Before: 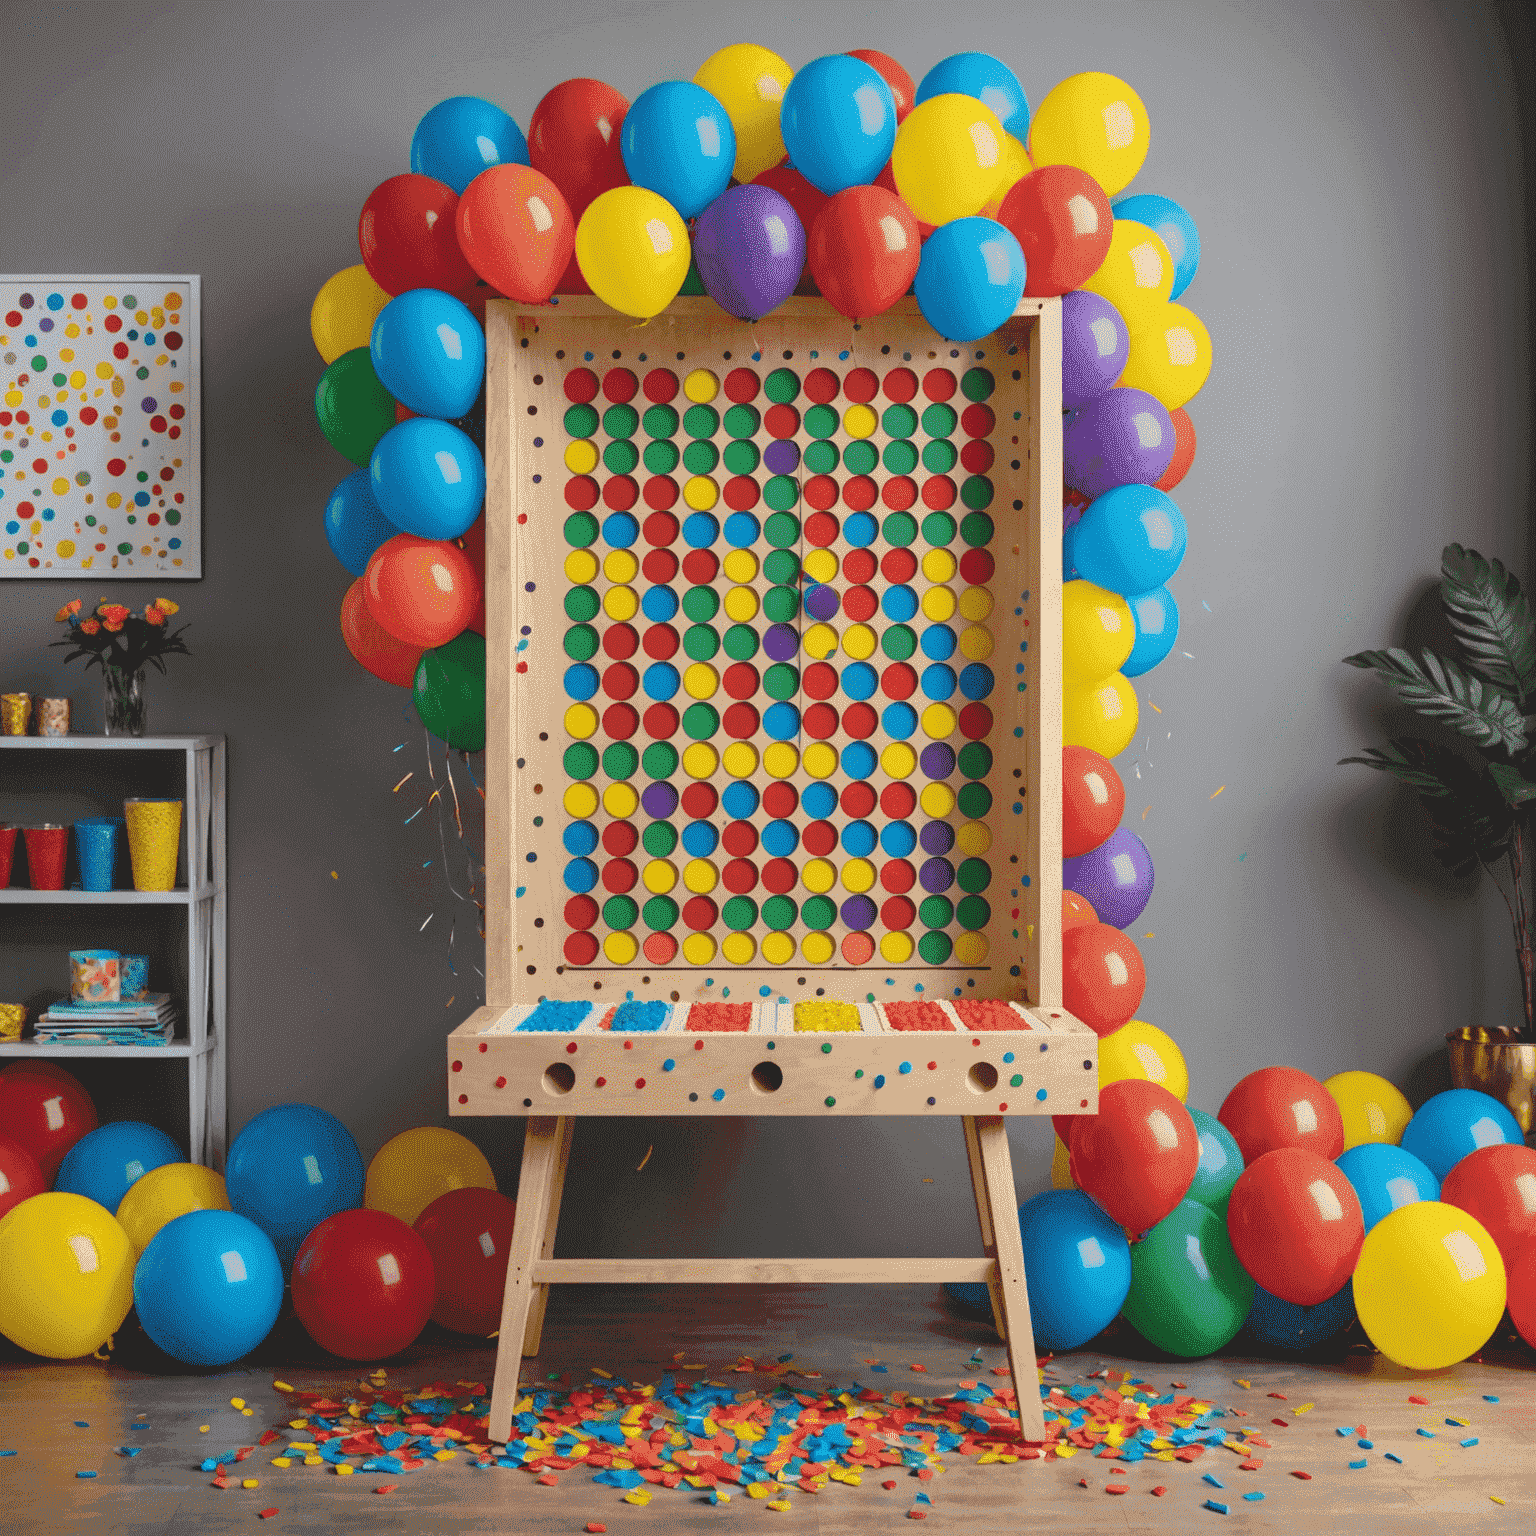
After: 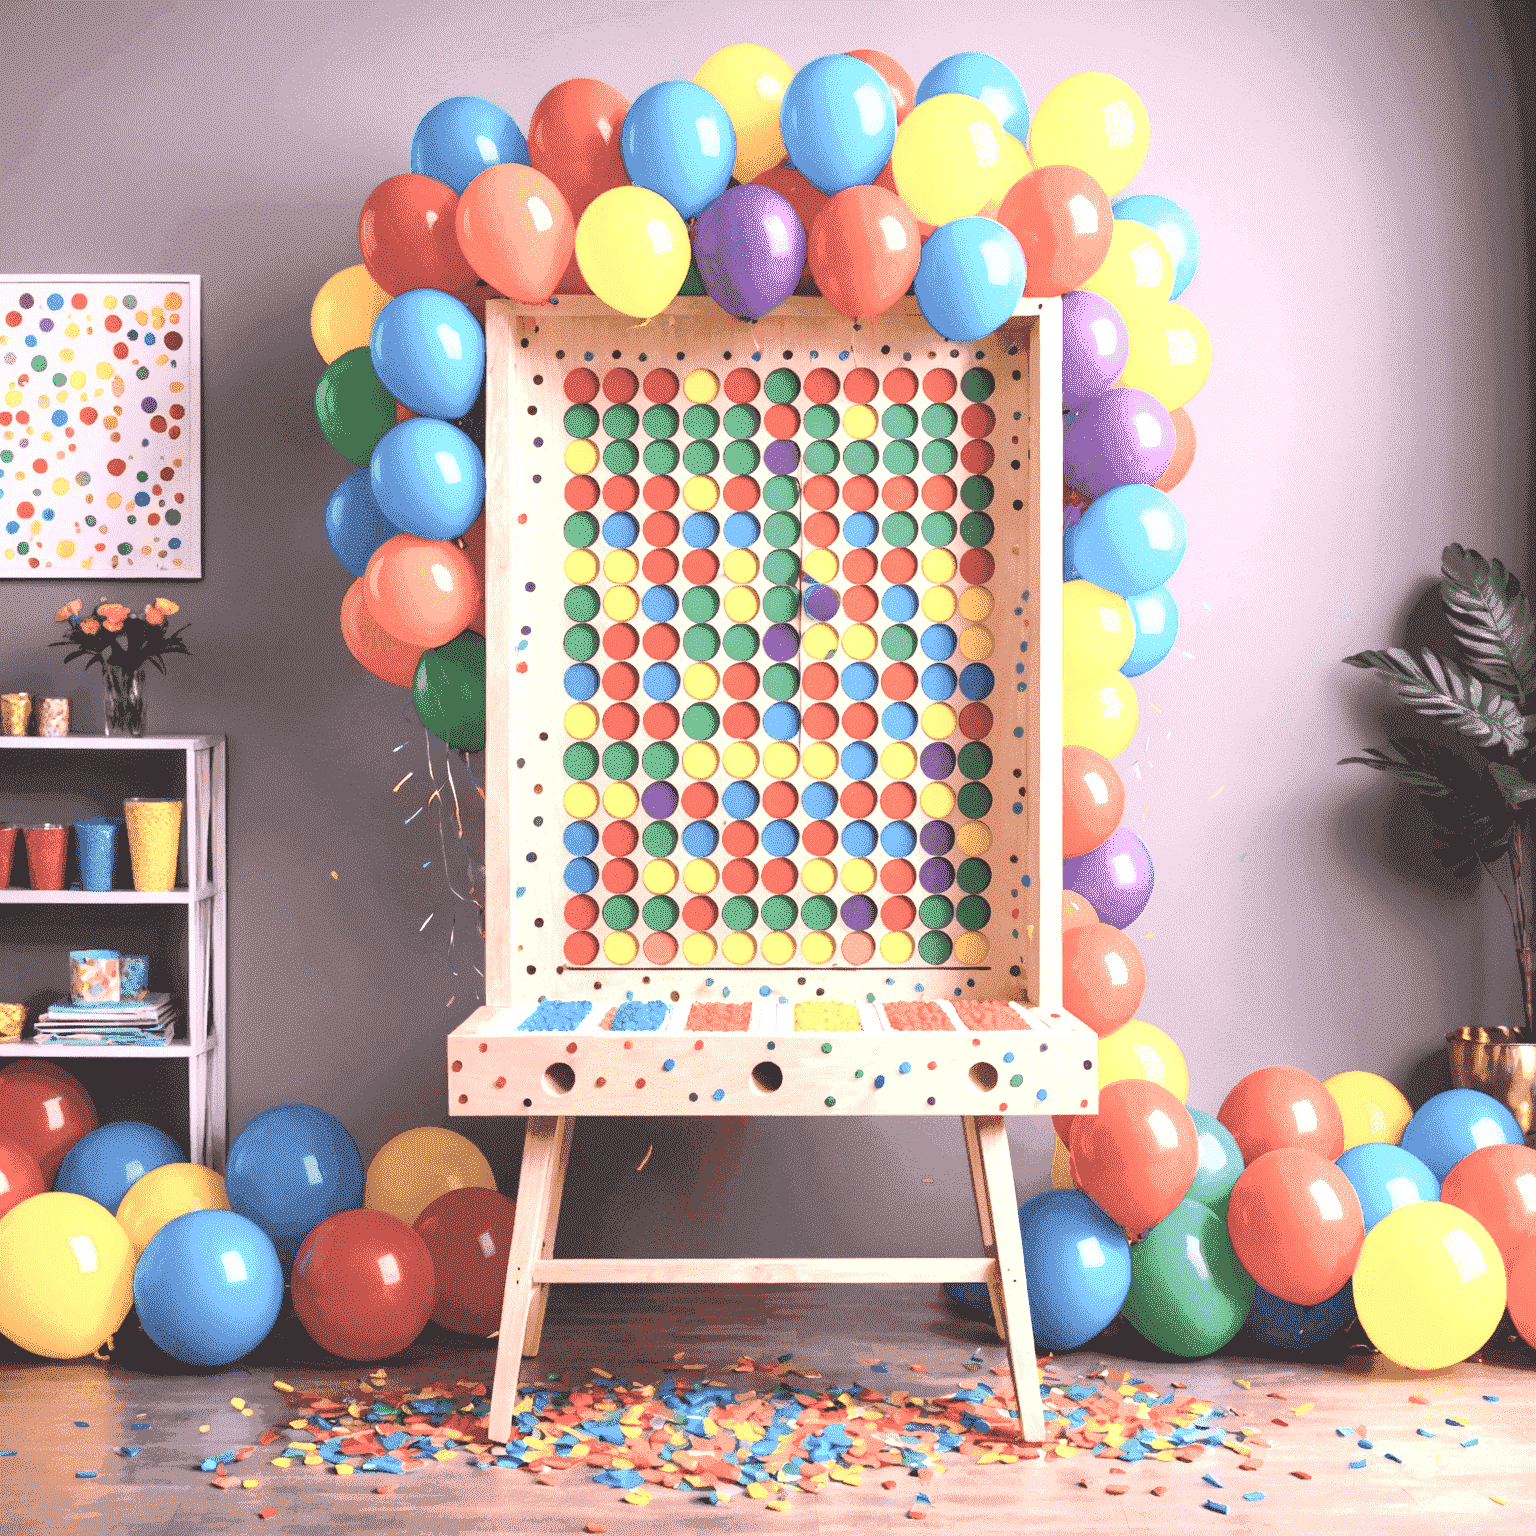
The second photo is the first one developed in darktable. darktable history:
white balance: red 1.188, blue 1.11
contrast brightness saturation: contrast 0.1, saturation -0.36
exposure: black level correction 0.001, exposure 1.05 EV, compensate exposure bias true, compensate highlight preservation false
